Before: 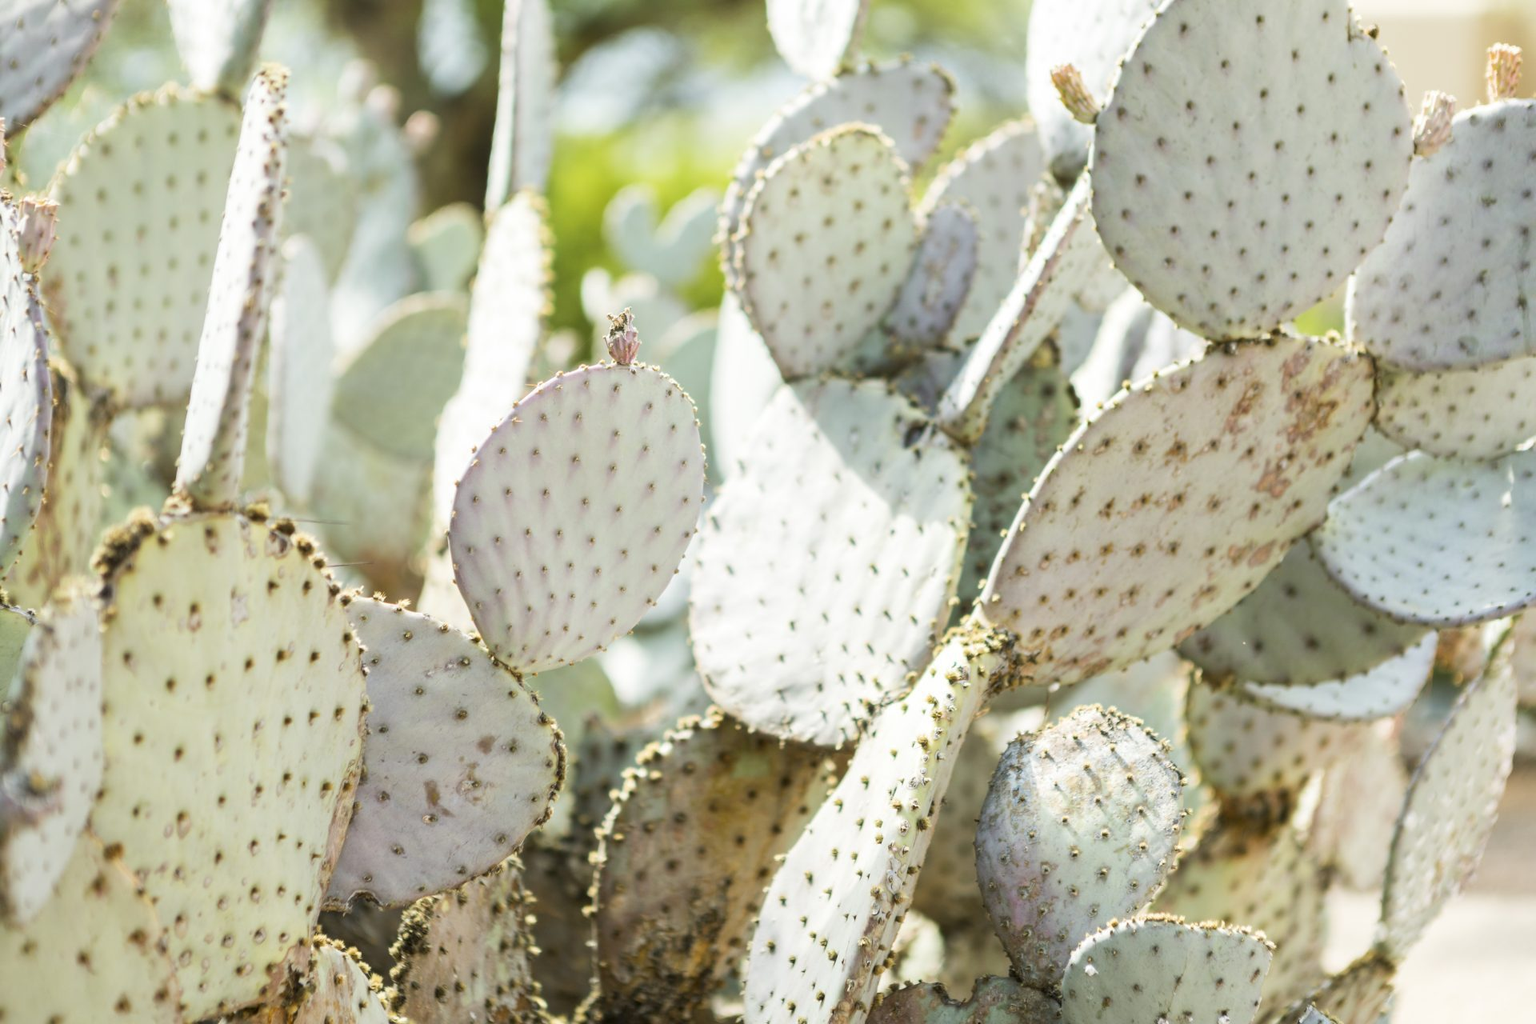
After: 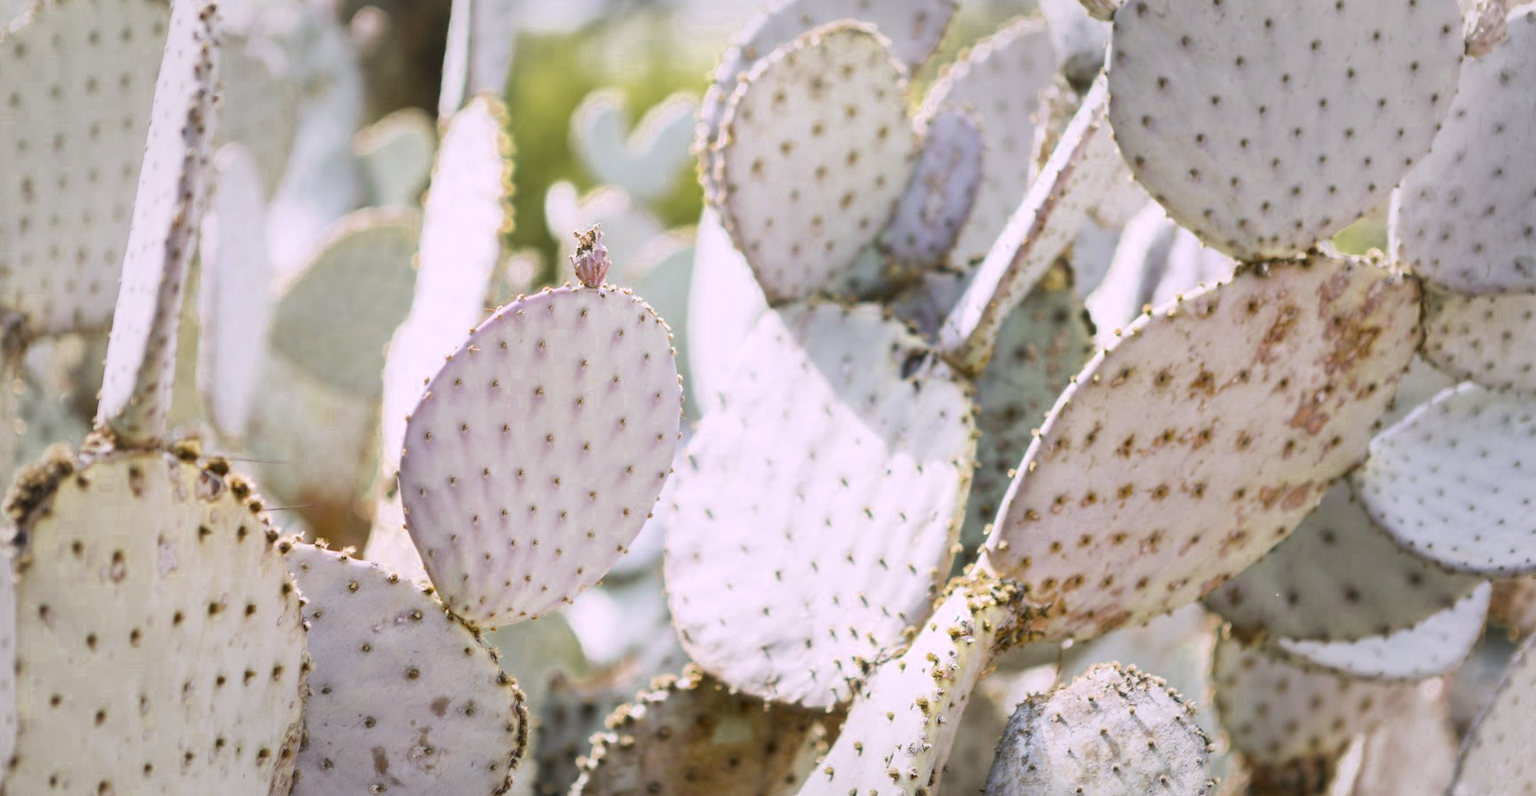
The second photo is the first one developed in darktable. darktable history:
color calibration: output R [1.063, -0.012, -0.003, 0], output B [-0.079, 0.047, 1, 0], illuminant as shot in camera, x 0.368, y 0.376, temperature 4322.12 K
vignetting: fall-off start 66.69%, fall-off radius 39.77%, brightness -0.192, saturation -0.311, automatic ratio true, width/height ratio 0.671
color zones: curves: ch0 [(0.11, 0.396) (0.195, 0.36) (0.25, 0.5) (0.303, 0.412) (0.357, 0.544) (0.75, 0.5) (0.967, 0.328)]; ch1 [(0, 0.468) (0.112, 0.512) (0.202, 0.6) (0.25, 0.5) (0.307, 0.352) (0.357, 0.544) (0.75, 0.5) (0.963, 0.524)]
crop: left 5.759%, top 10.258%, right 3.688%, bottom 19.278%
